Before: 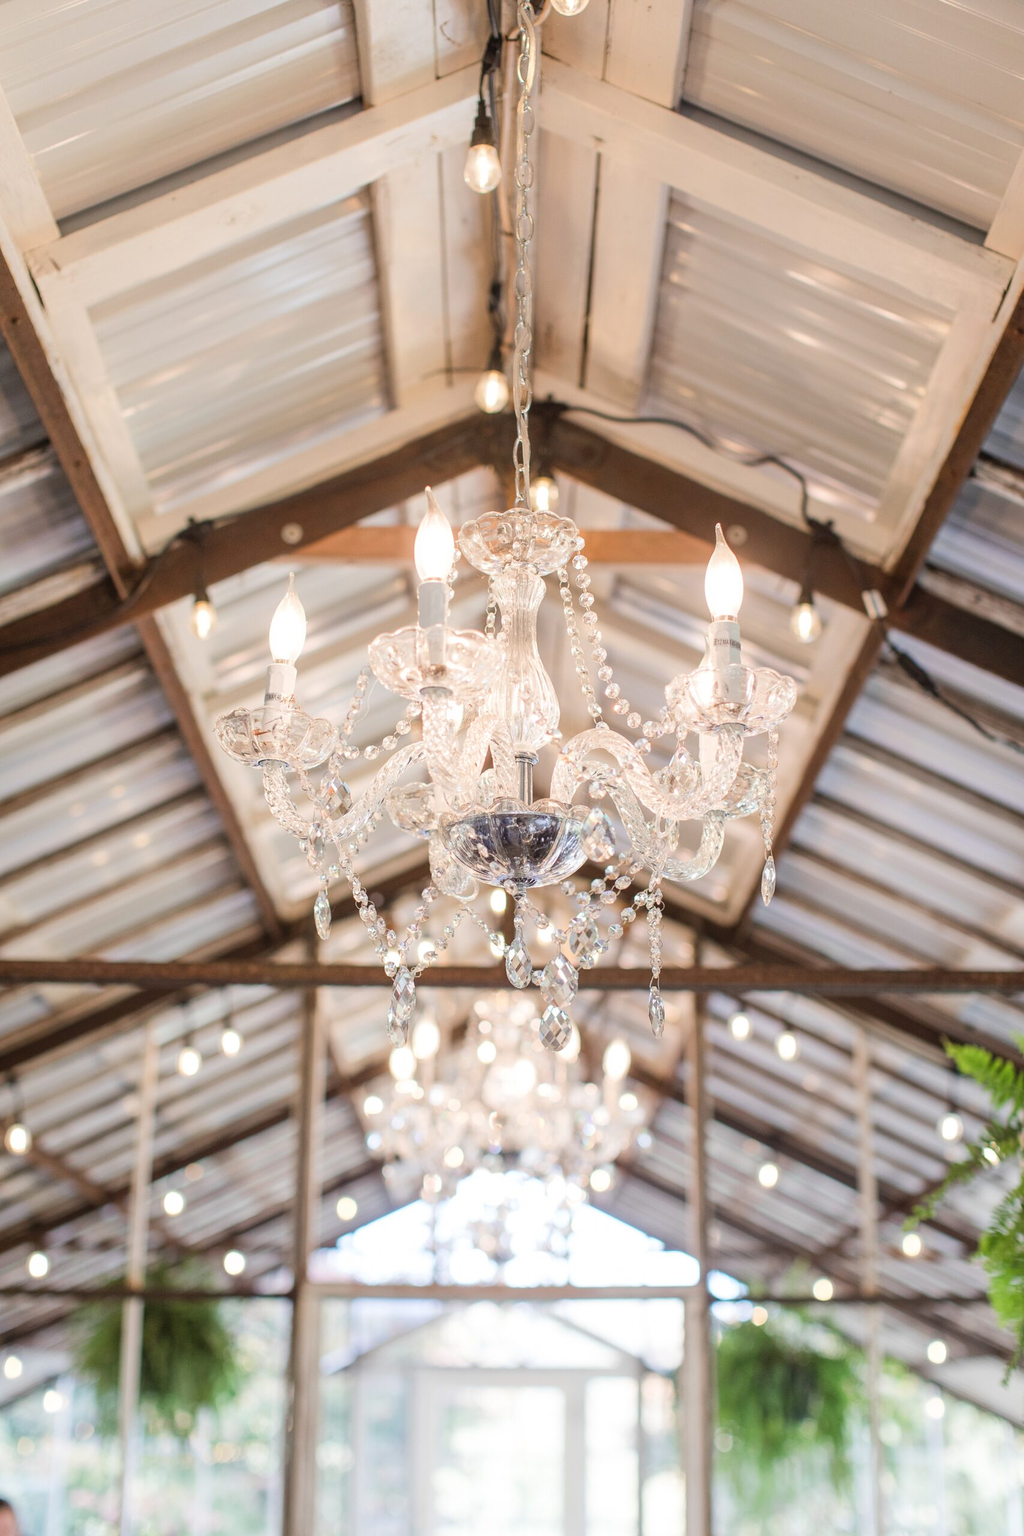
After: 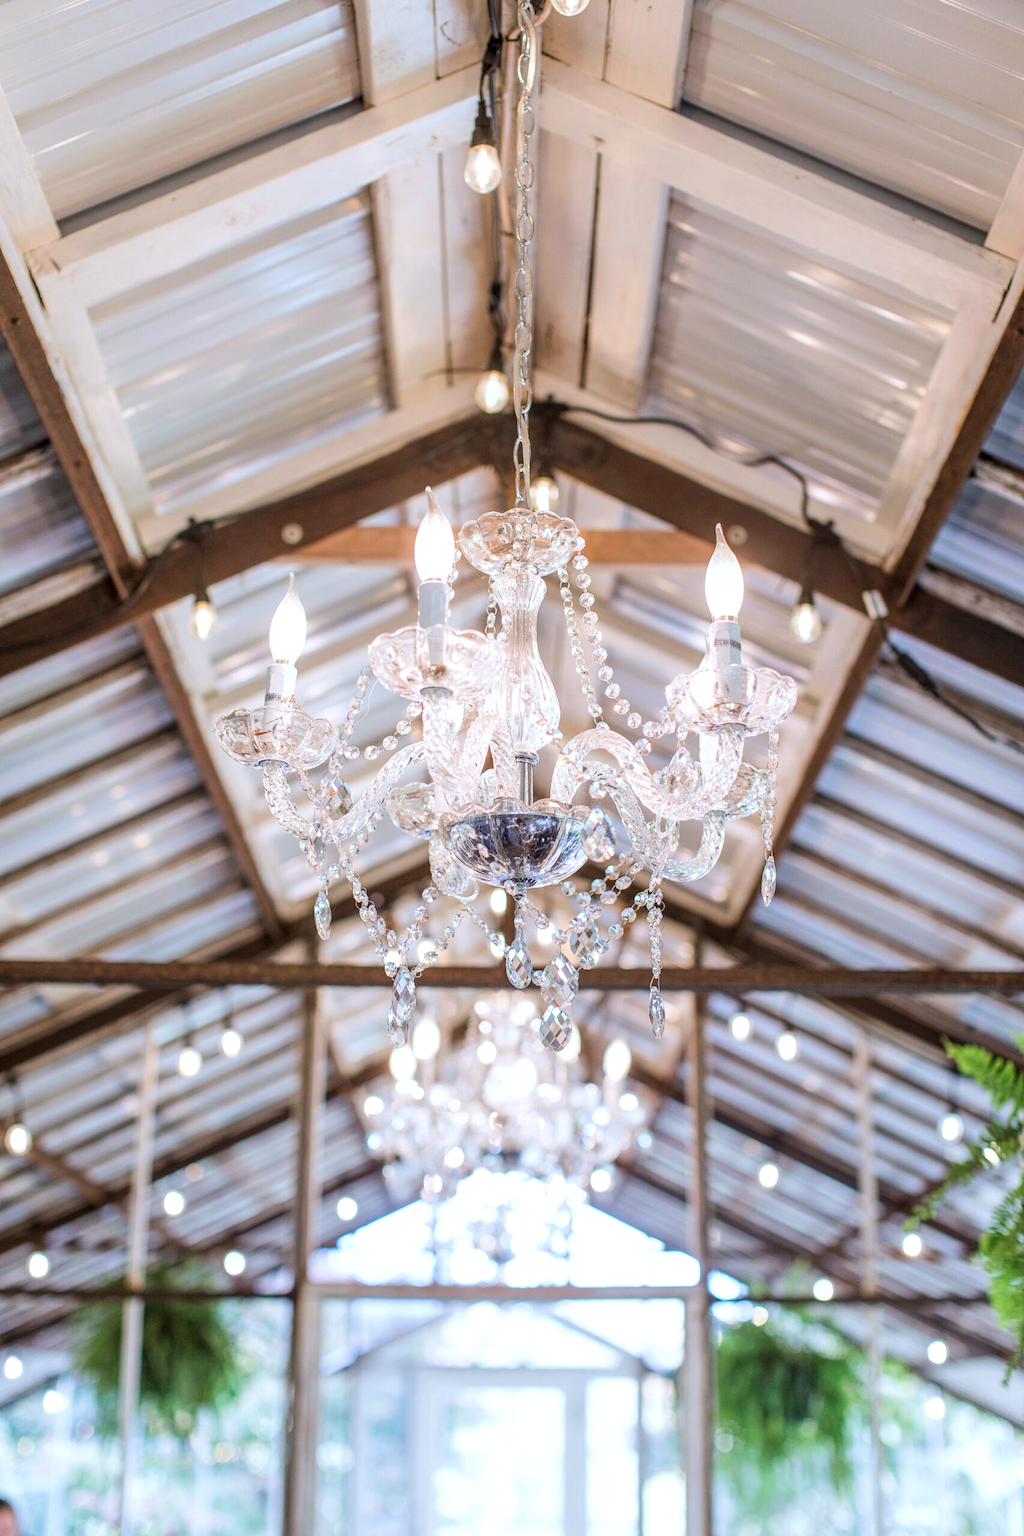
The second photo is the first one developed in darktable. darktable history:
color calibration: x 0.37, y 0.382, temperature 4313.32 K
local contrast: detail 130%
velvia: on, module defaults
